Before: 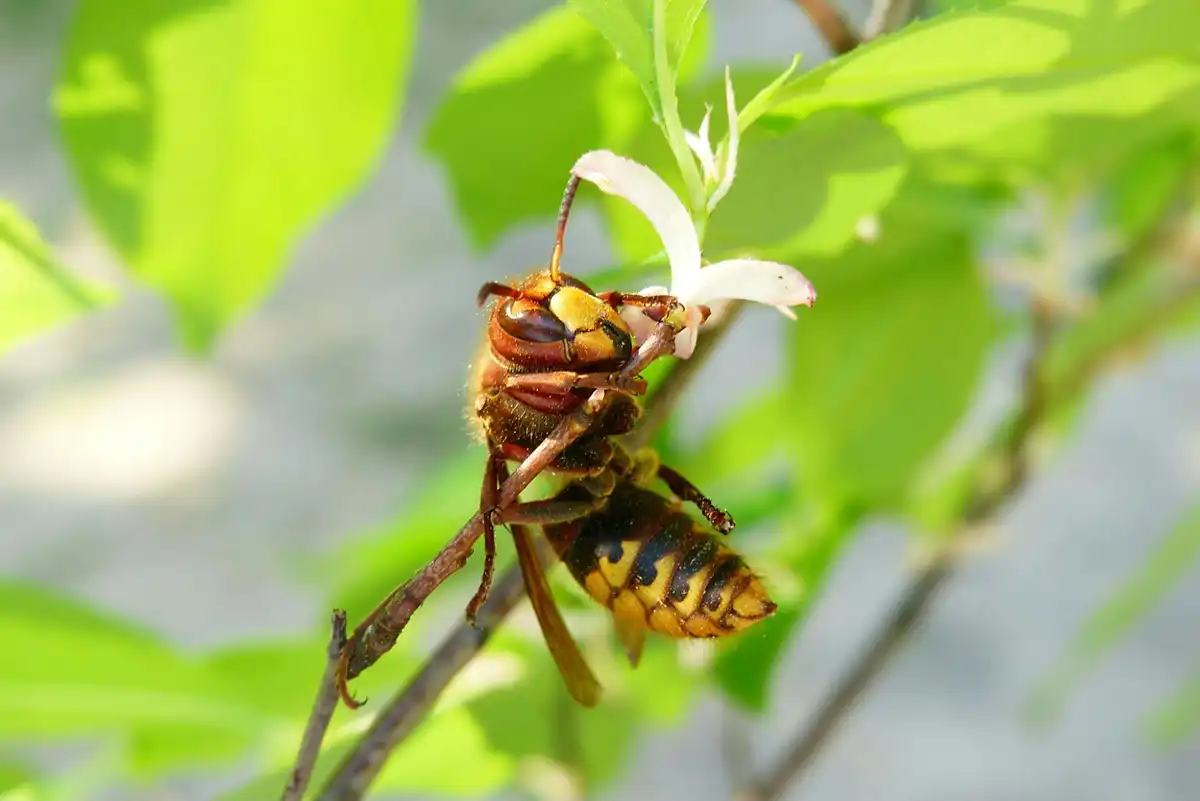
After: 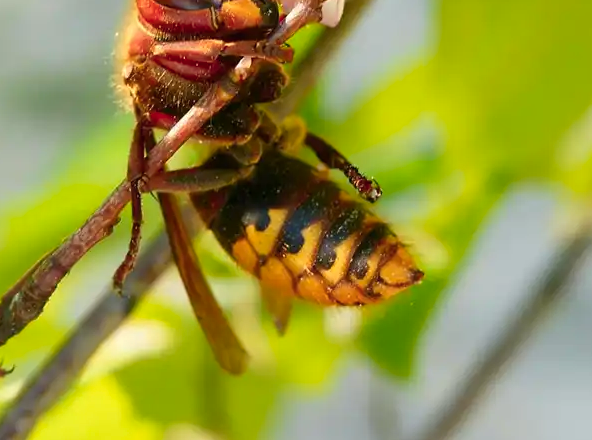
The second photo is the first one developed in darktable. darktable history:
crop: left 29.456%, top 41.527%, right 21.149%, bottom 3.513%
color zones: curves: ch1 [(0.235, 0.558) (0.75, 0.5)]; ch2 [(0.25, 0.462) (0.749, 0.457)]
